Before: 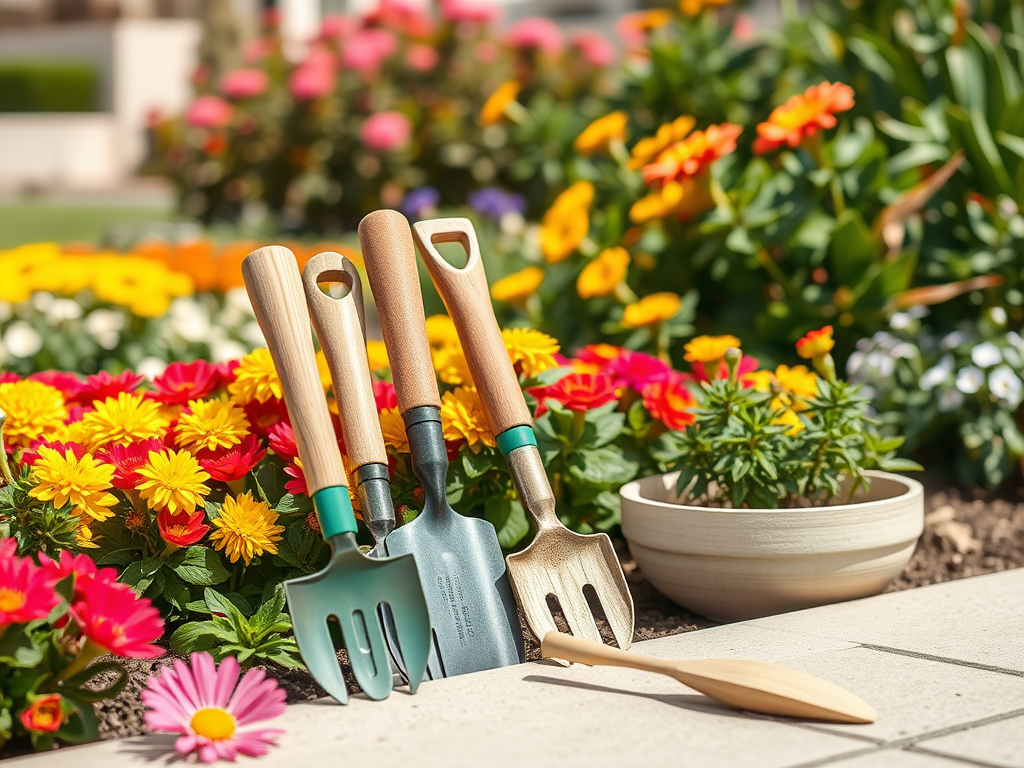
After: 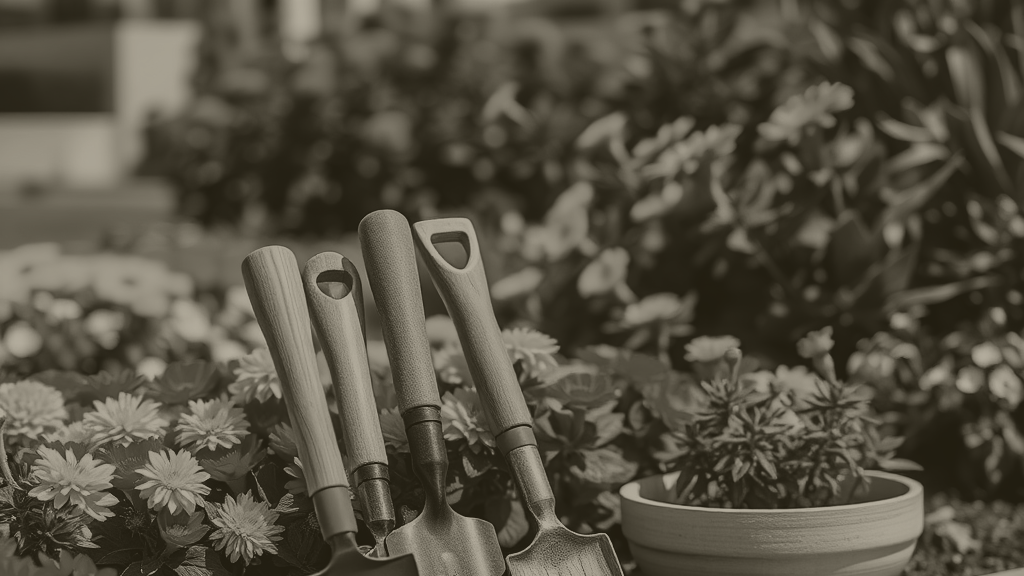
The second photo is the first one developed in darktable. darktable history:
color correction: highlights a* -2.68, highlights b* 2.57
colorize: hue 41.44°, saturation 22%, source mix 60%, lightness 10.61%
color zones: curves: ch1 [(0.235, 0.558) (0.75, 0.5)]; ch2 [(0.25, 0.462) (0.749, 0.457)], mix 40.67%
crop: bottom 24.967%
contrast brightness saturation: contrast 0.1, brightness -0.26, saturation 0.14
haze removal: compatibility mode true, adaptive false
